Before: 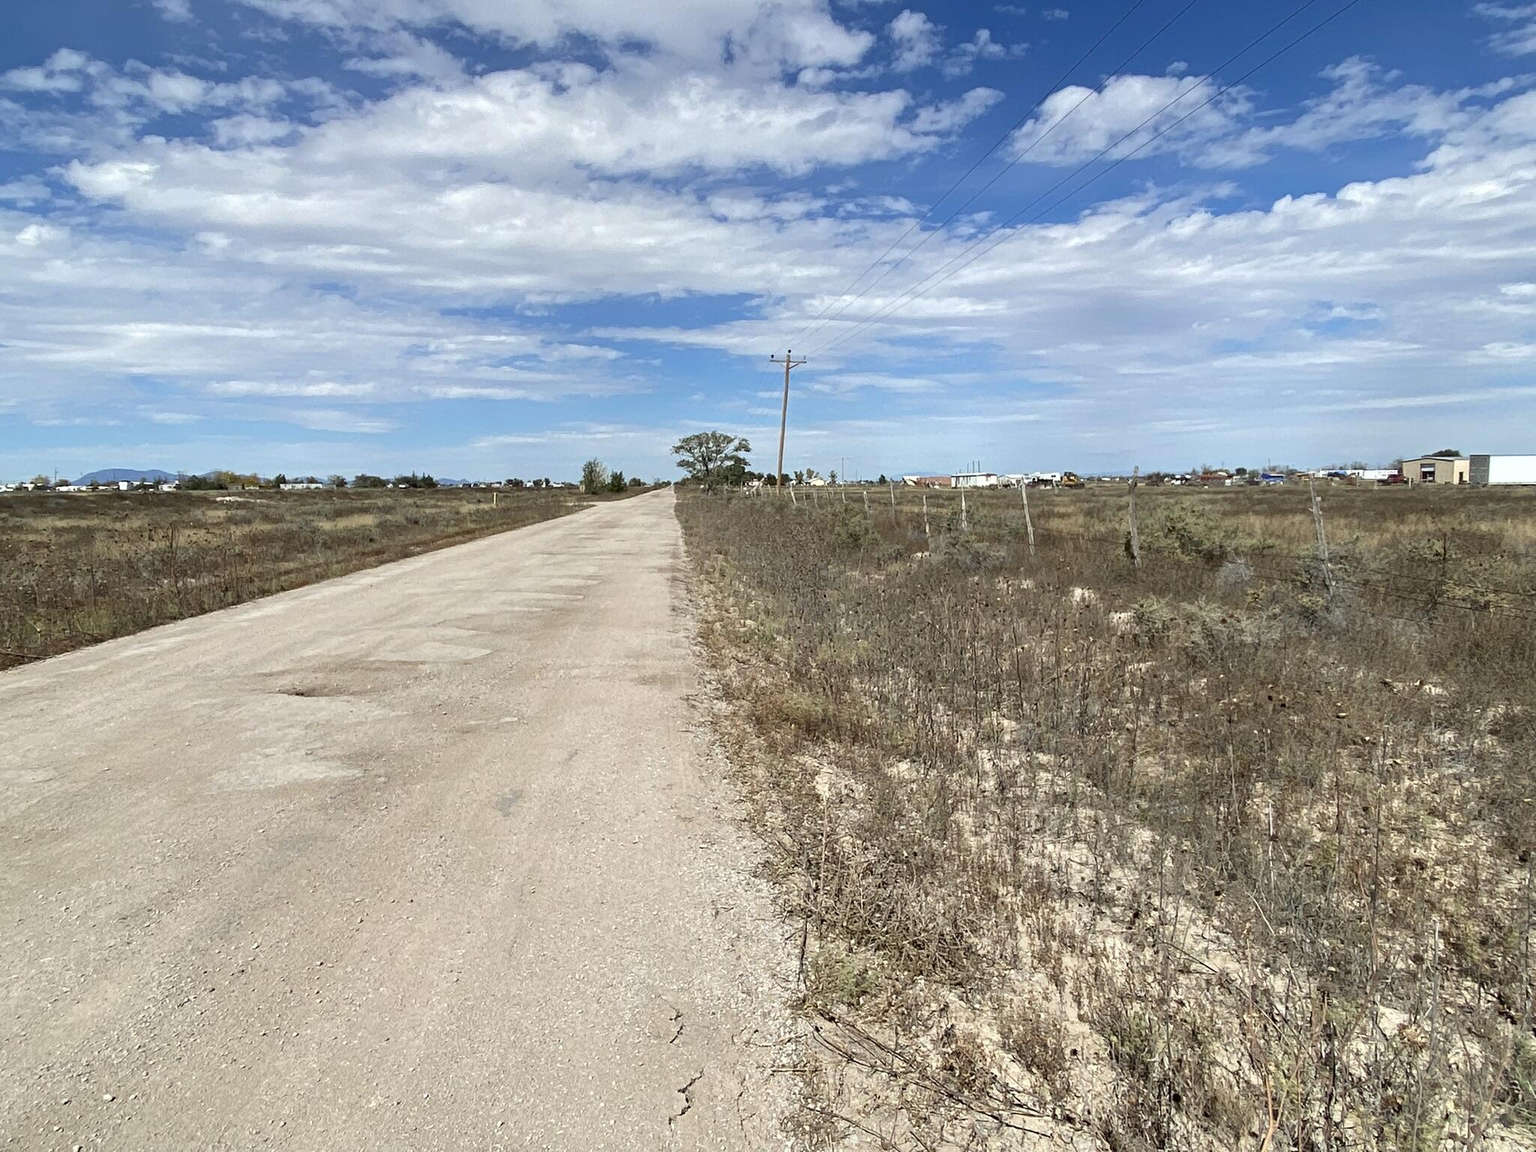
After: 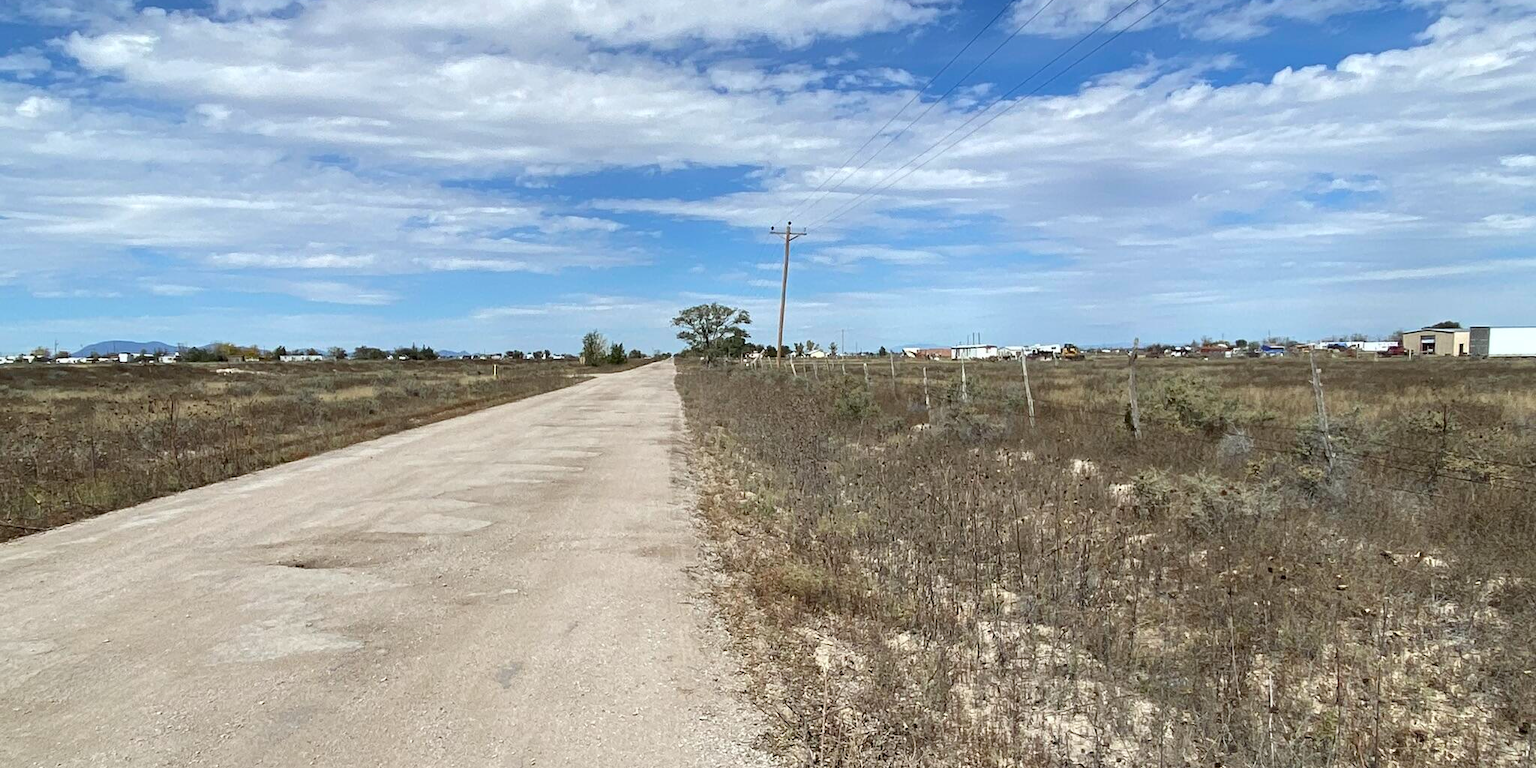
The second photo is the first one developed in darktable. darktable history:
crop: top 11.166%, bottom 22.168%
white balance: red 0.988, blue 1.017
